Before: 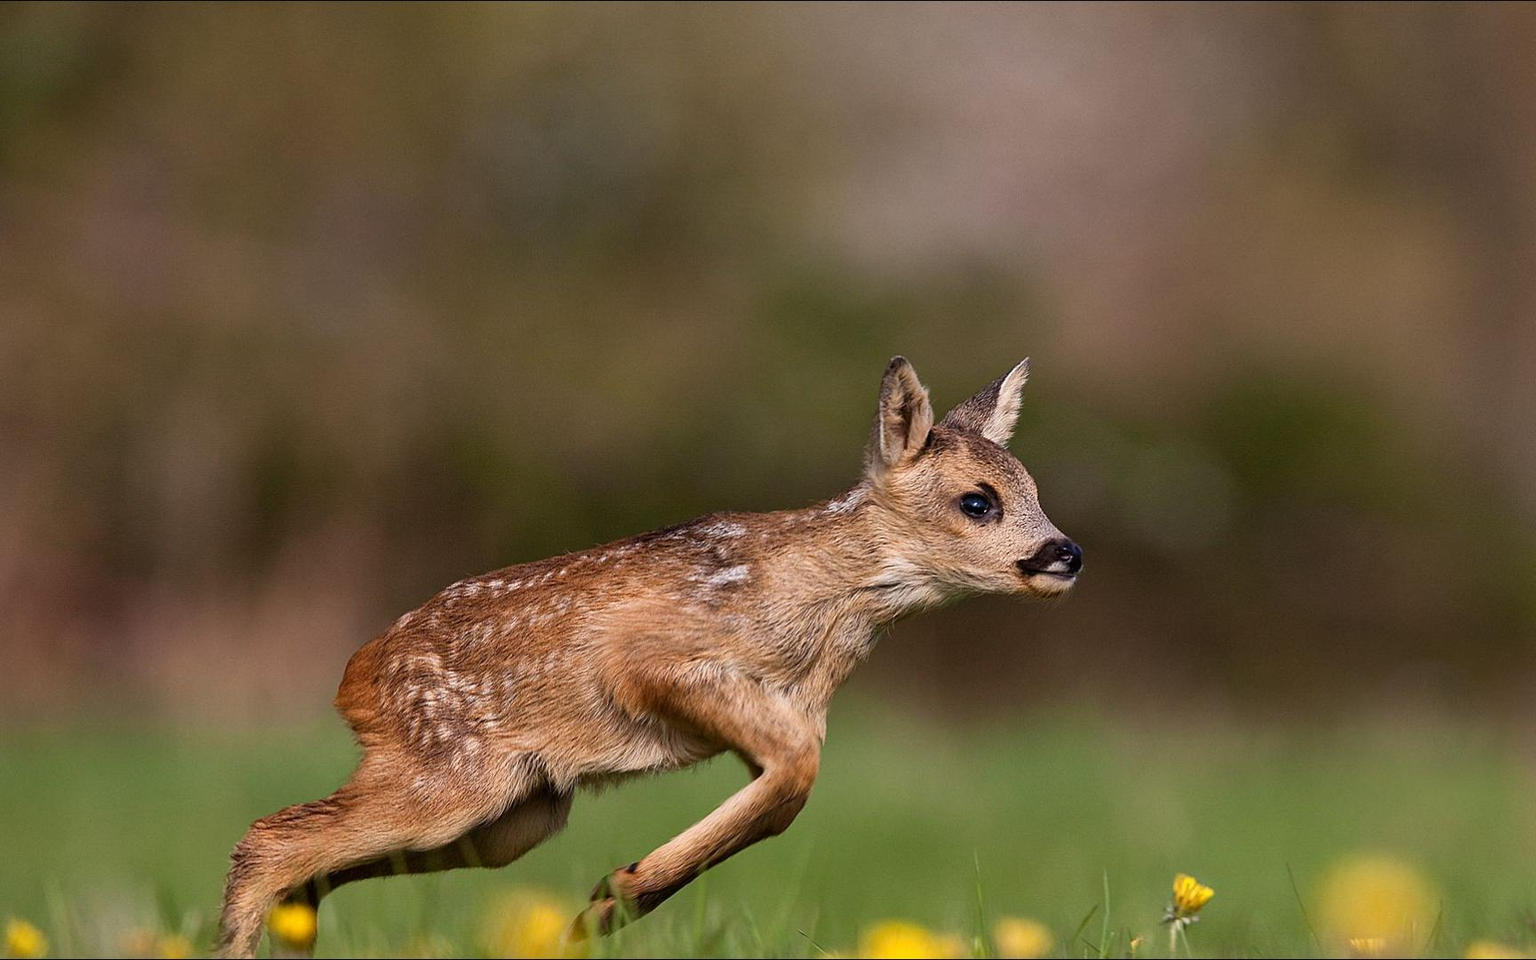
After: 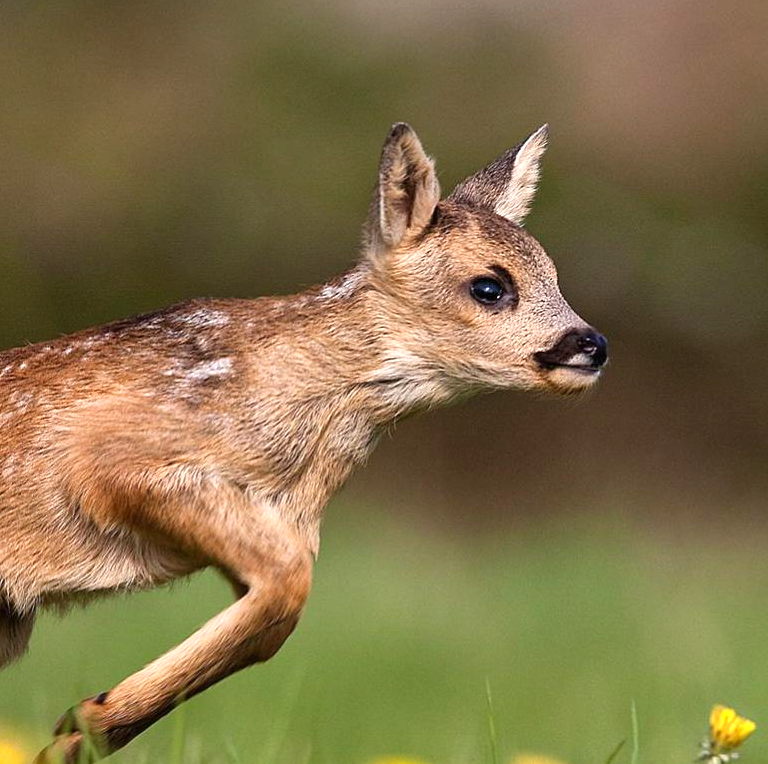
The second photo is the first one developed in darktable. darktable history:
crop: left 35.323%, top 25.775%, right 20.218%, bottom 3.401%
exposure: black level correction 0, exposure 0.499 EV, compensate exposure bias true, compensate highlight preservation false
